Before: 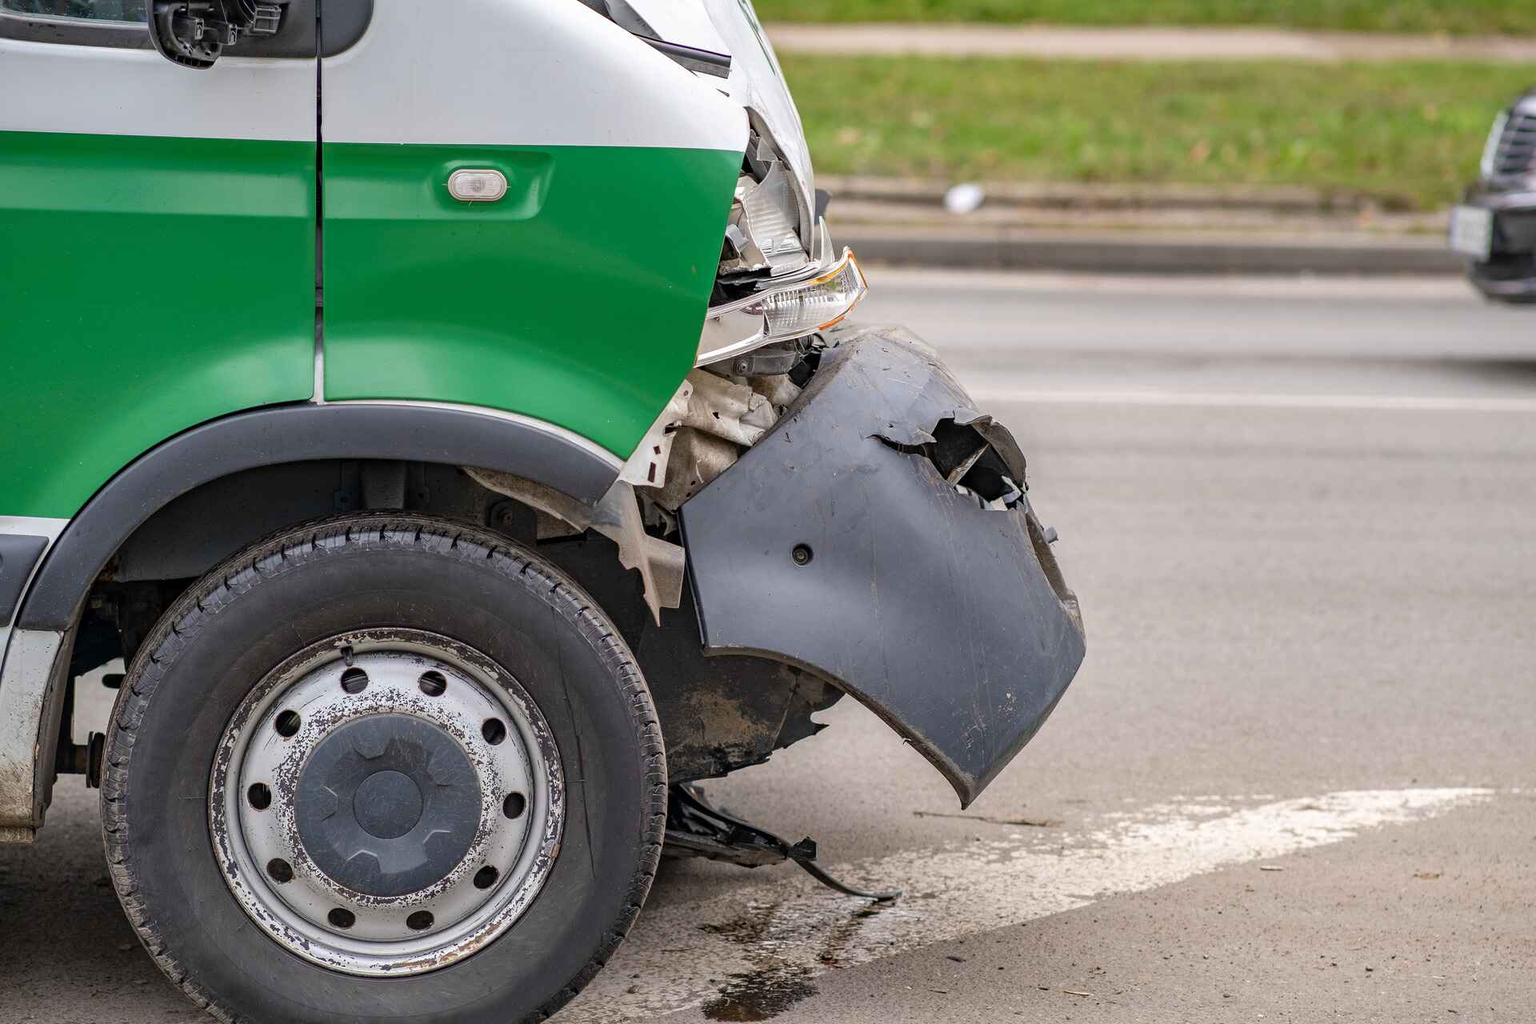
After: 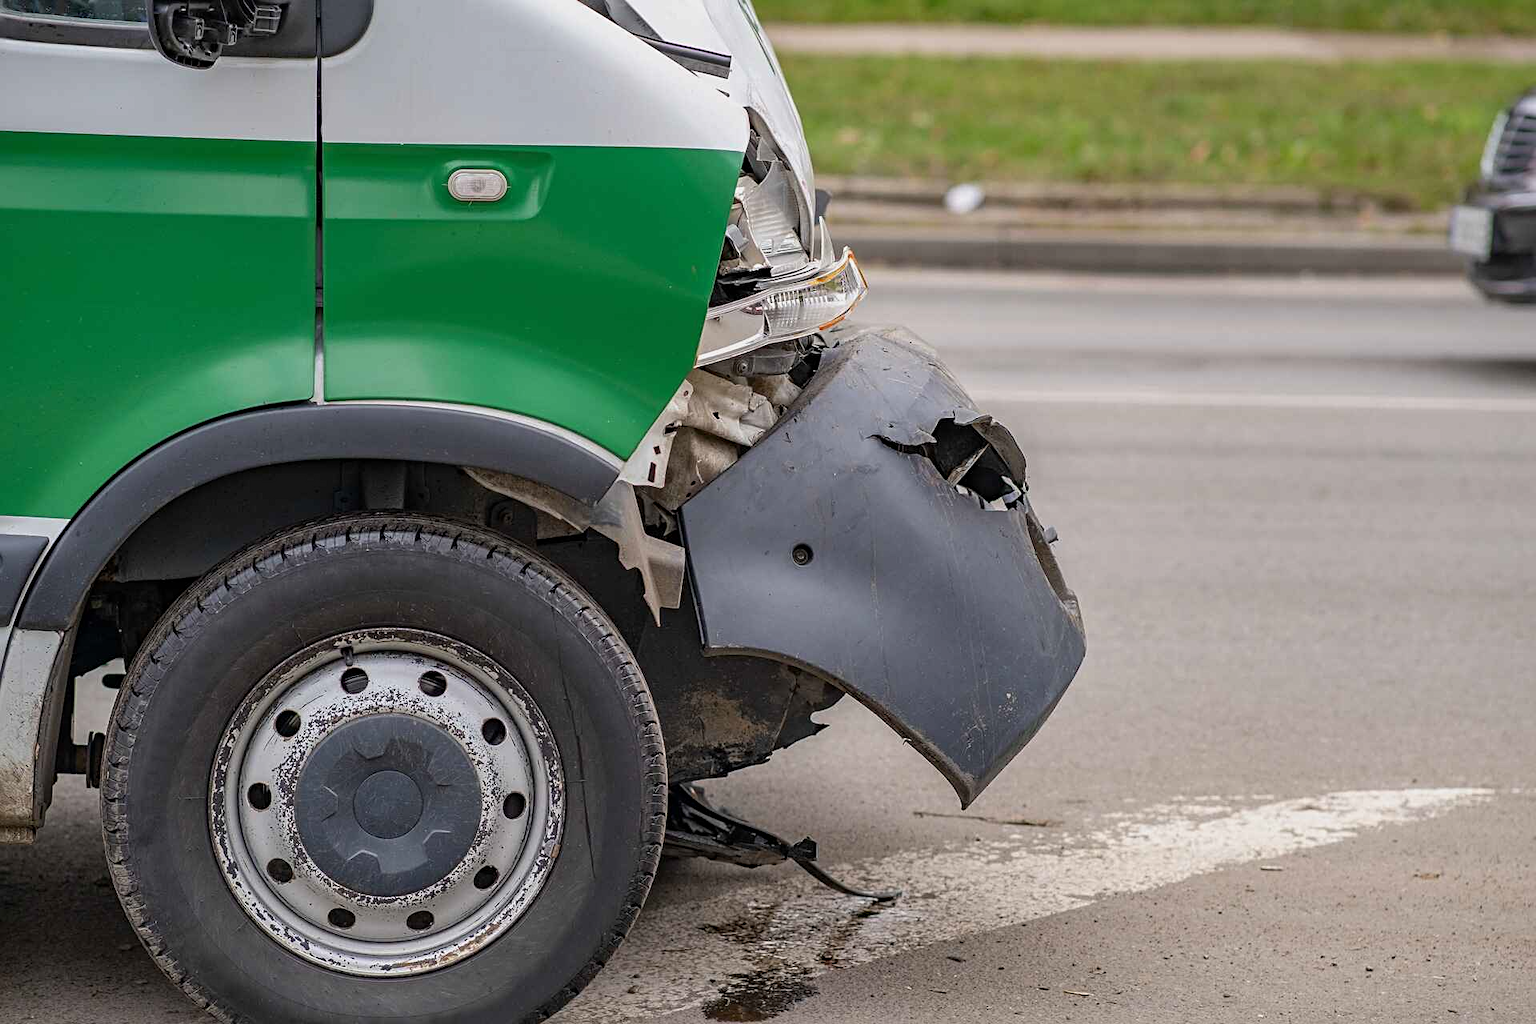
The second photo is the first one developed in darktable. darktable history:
exposure: exposure -0.242 EV, compensate highlight preservation false
sharpen: radius 2.529, amount 0.323
